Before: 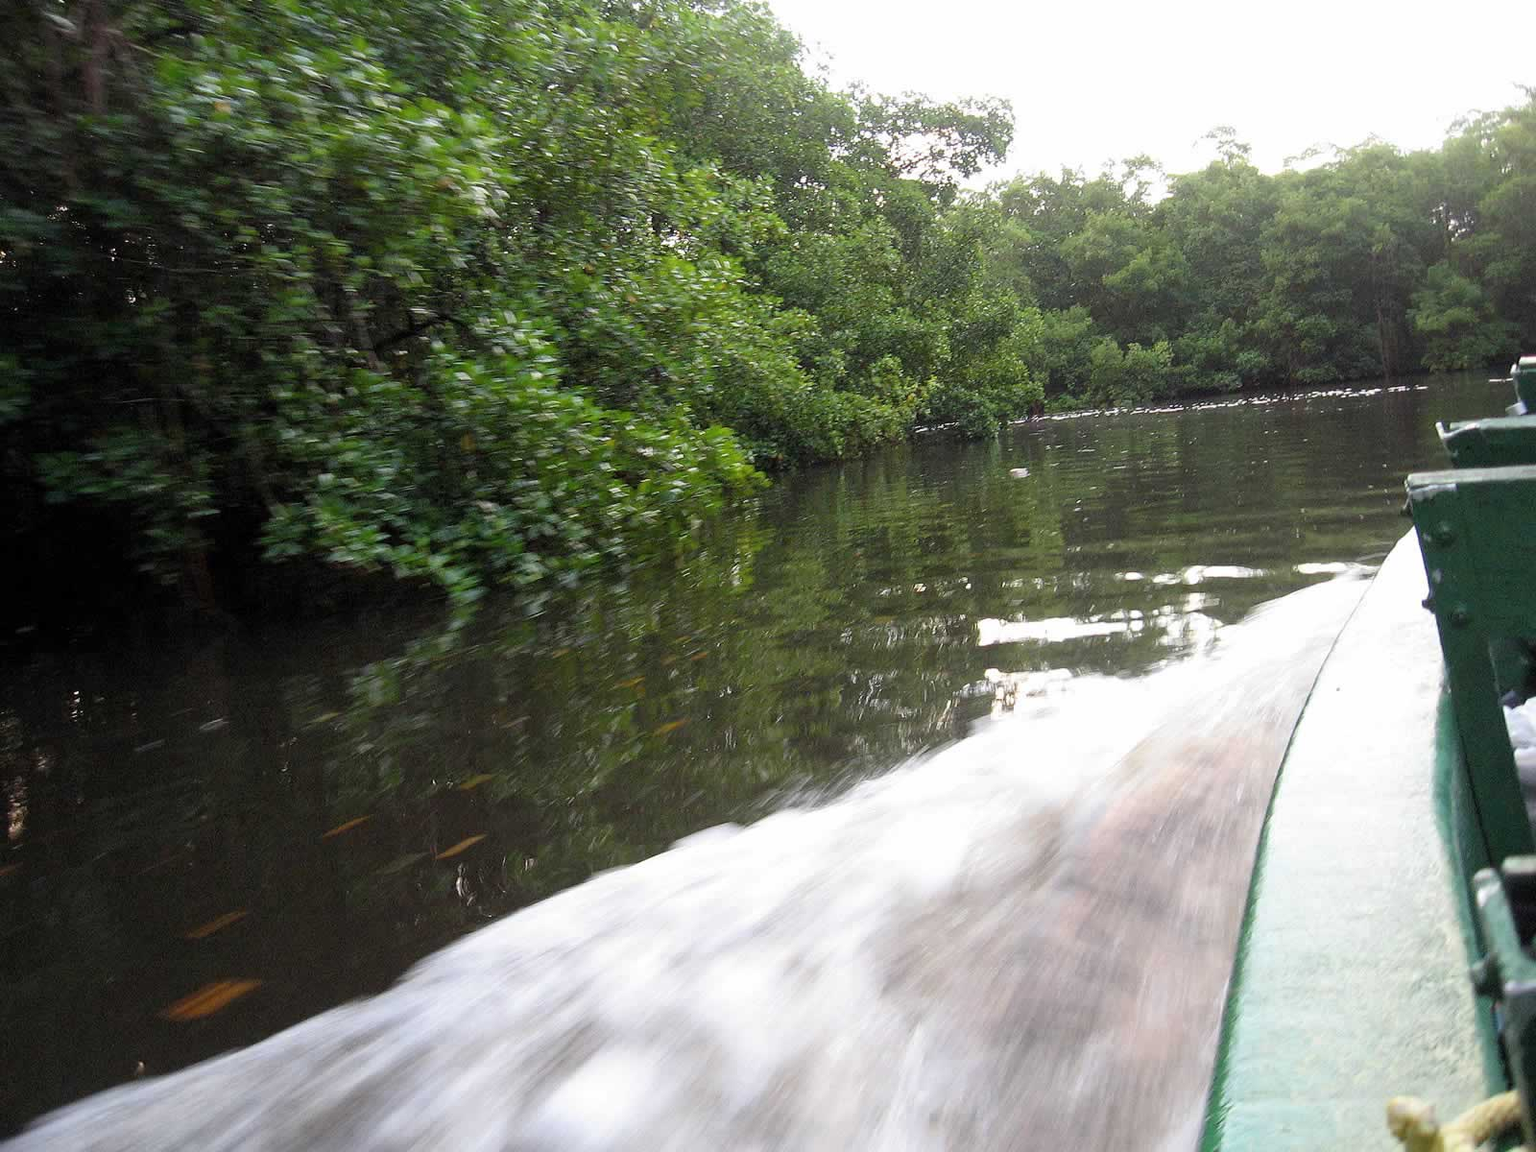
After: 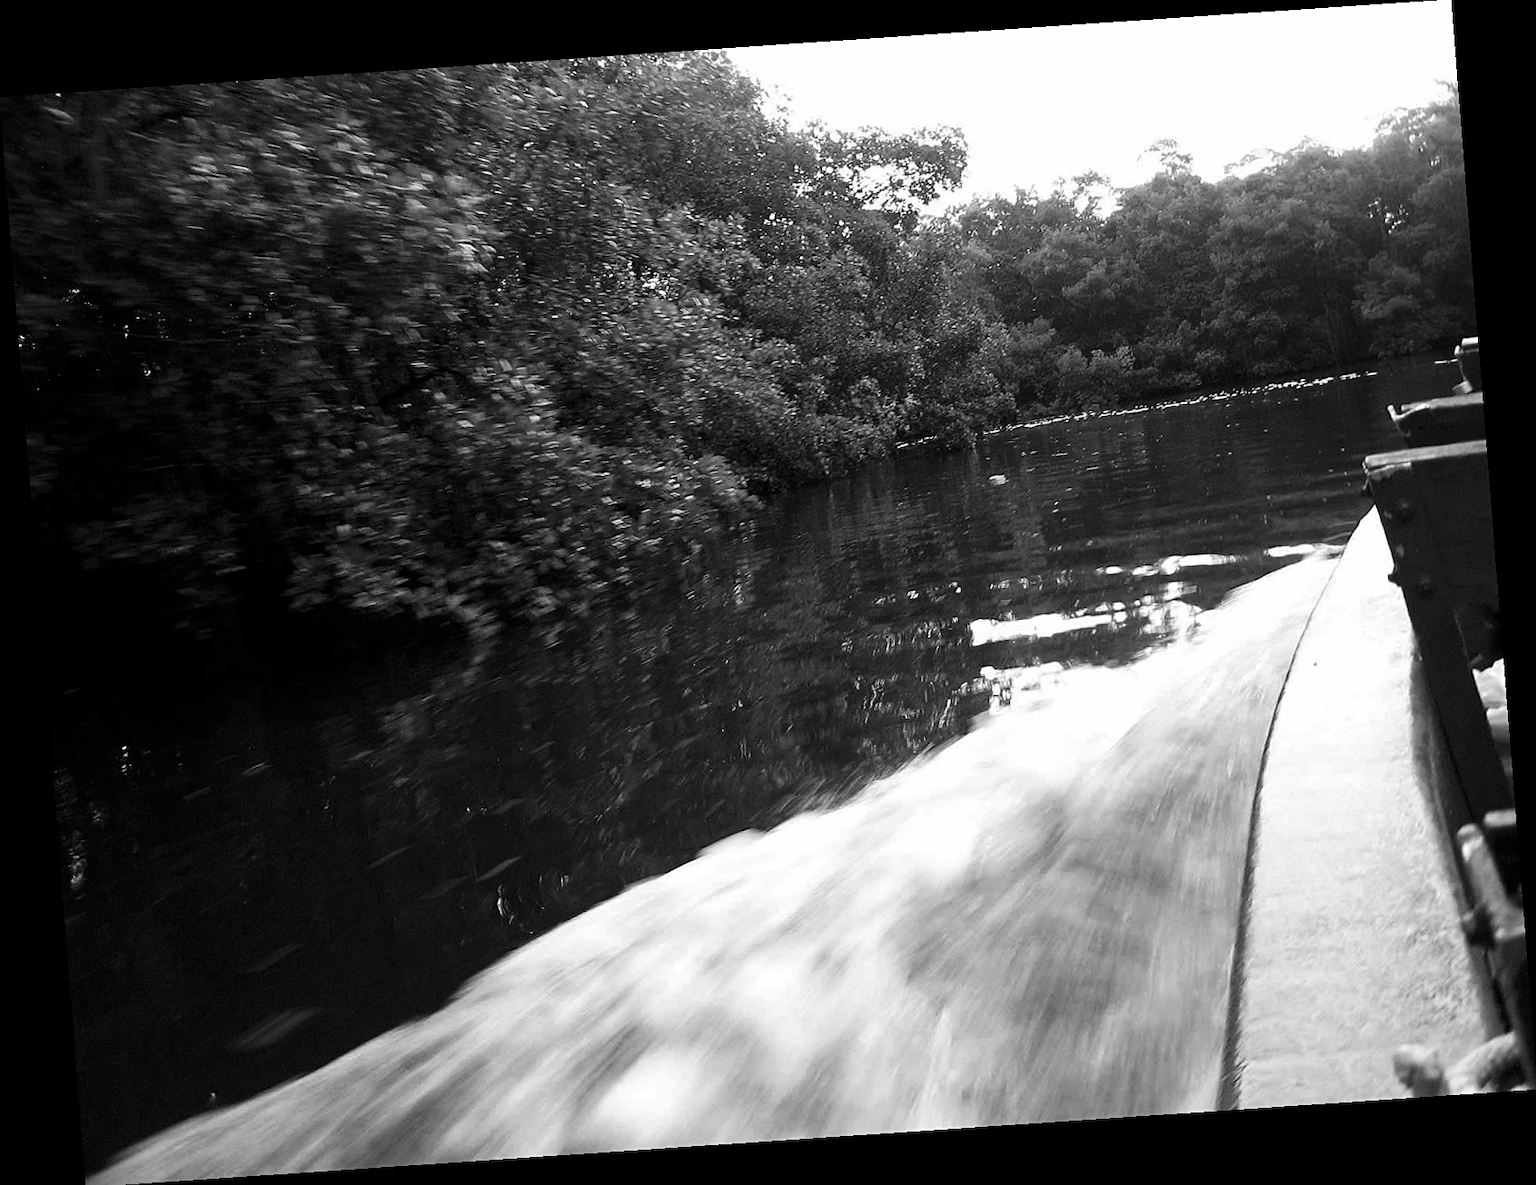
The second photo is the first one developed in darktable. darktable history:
color correction: saturation 0.8
rotate and perspective: rotation -4.2°, shear 0.006, automatic cropping off
sharpen: amount 0.2
contrast brightness saturation: contrast 0.1, brightness -0.26, saturation 0.14
color zones: curves: ch1 [(0, -0.014) (0.143, -0.013) (0.286, -0.013) (0.429, -0.016) (0.571, -0.019) (0.714, -0.015) (0.857, 0.002) (1, -0.014)]
